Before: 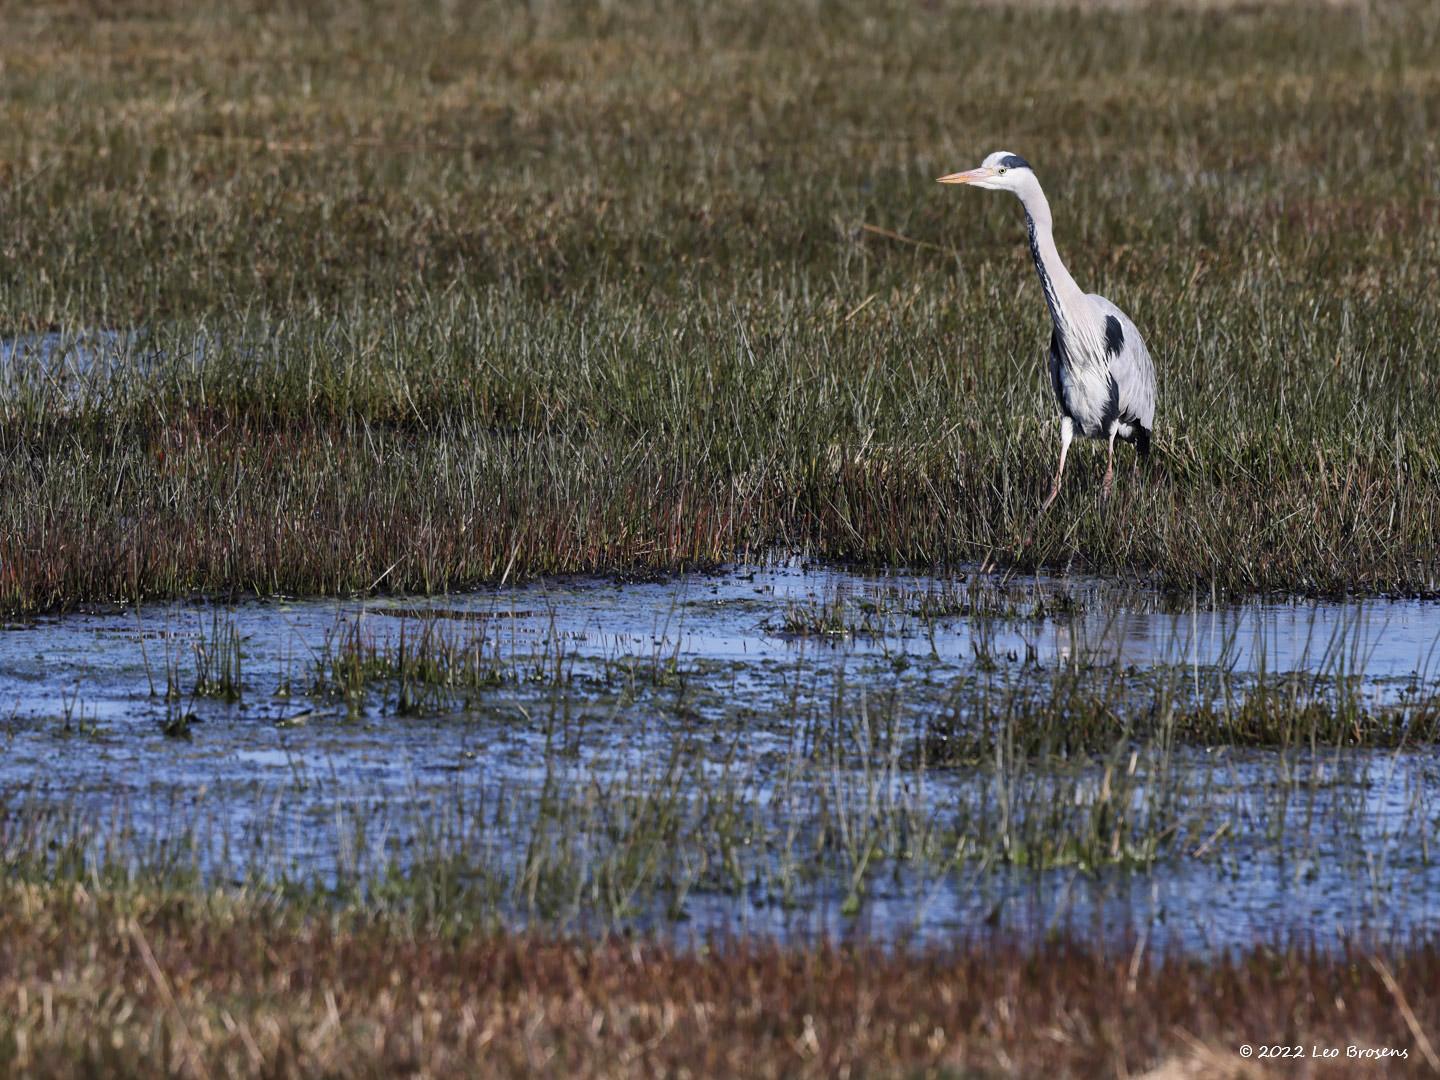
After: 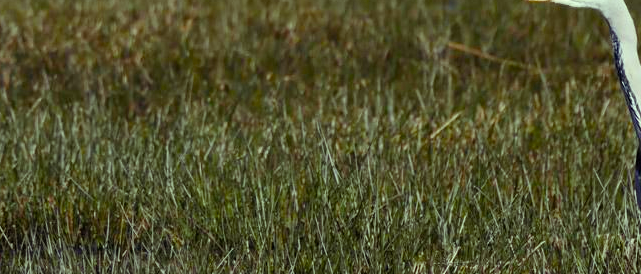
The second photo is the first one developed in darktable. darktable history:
crop: left 28.855%, top 16.875%, right 26.608%, bottom 57.684%
color balance rgb: highlights gain › chroma 4.048%, highlights gain › hue 202.33°, perceptual saturation grading › global saturation 20%, perceptual saturation grading › highlights -25.193%, perceptual saturation grading › shadows 49.468%
shadows and highlights: shadows 20.89, highlights -81.51, soften with gaussian
color correction: highlights a* 1.39, highlights b* 17.88
